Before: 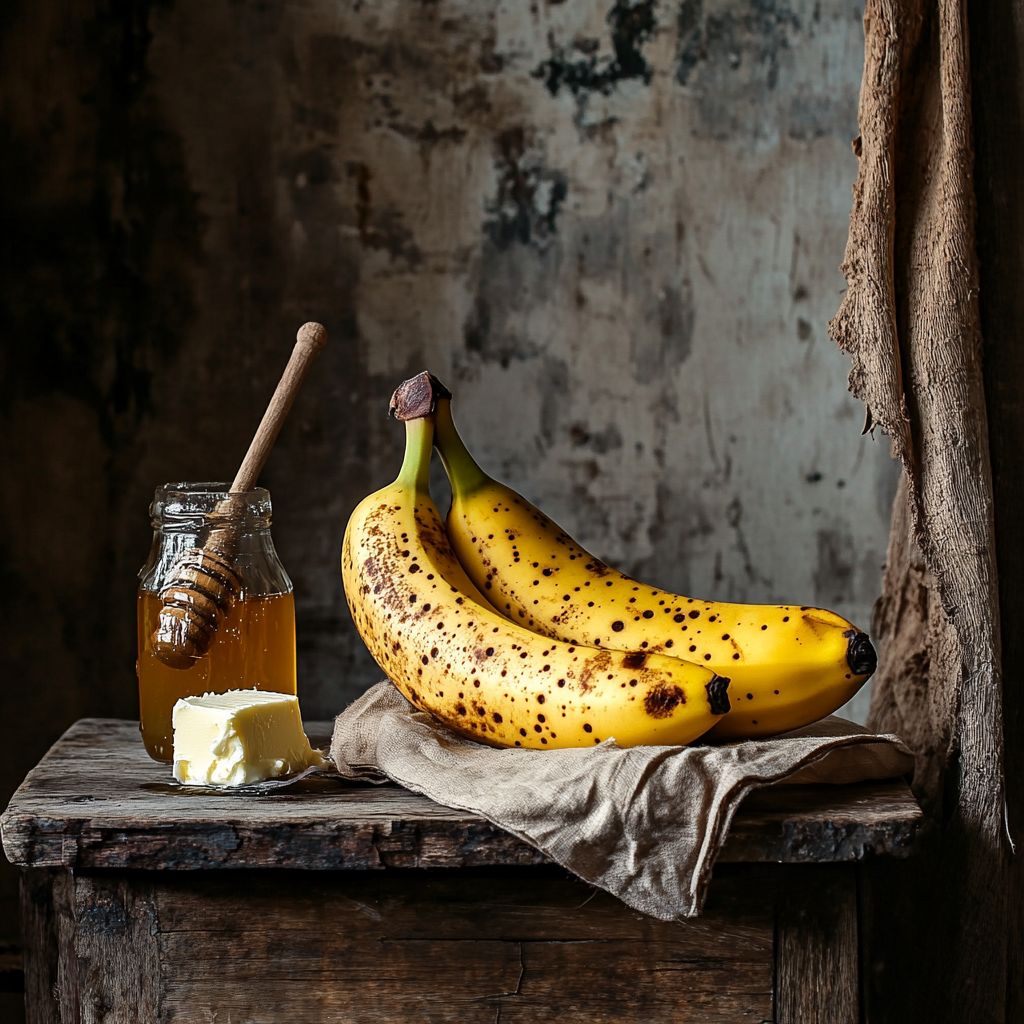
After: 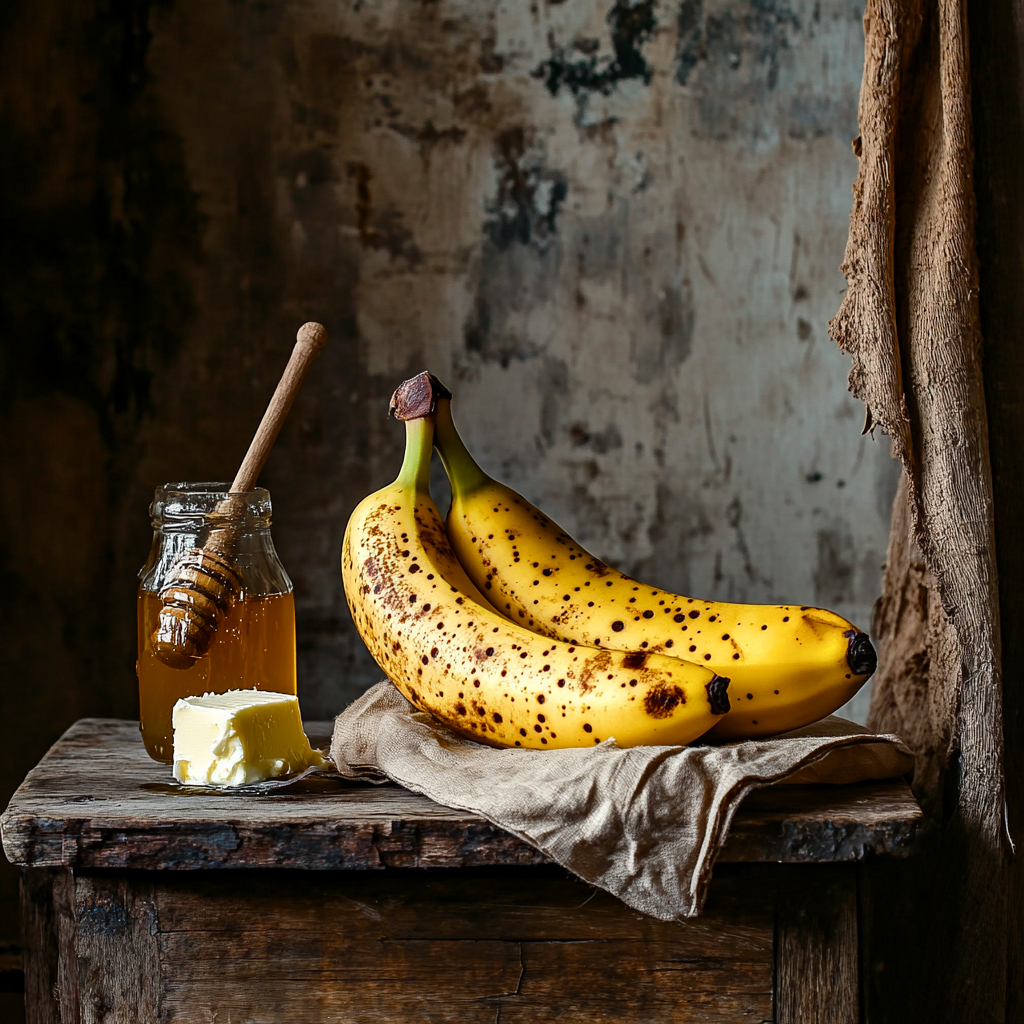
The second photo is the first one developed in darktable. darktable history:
color balance rgb: linear chroma grading › global chroma 14.374%, perceptual saturation grading › global saturation 0.208%, perceptual saturation grading › highlights -15.265%, perceptual saturation grading › shadows 26.149%
